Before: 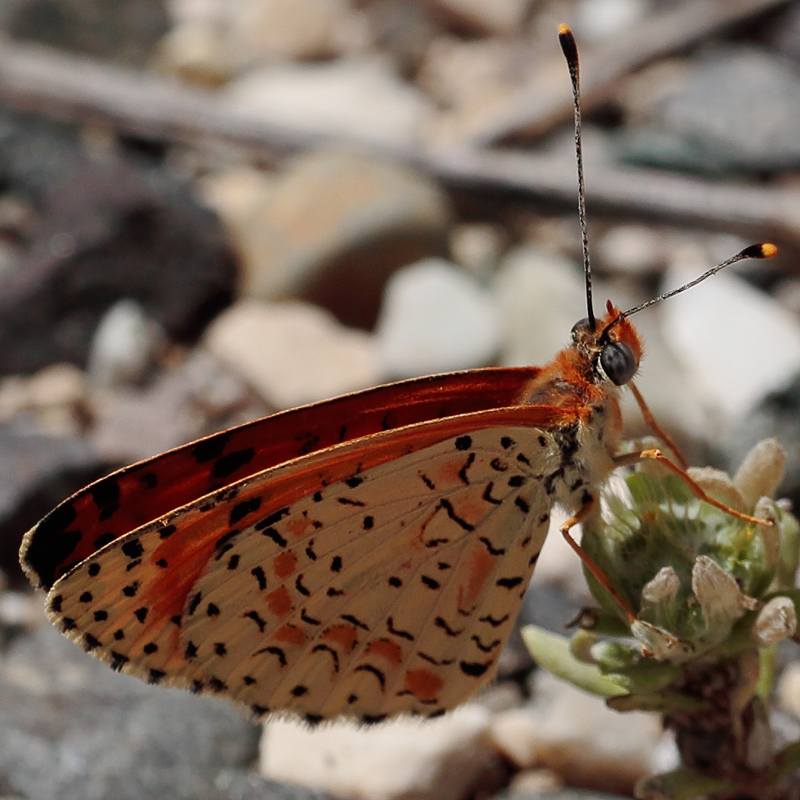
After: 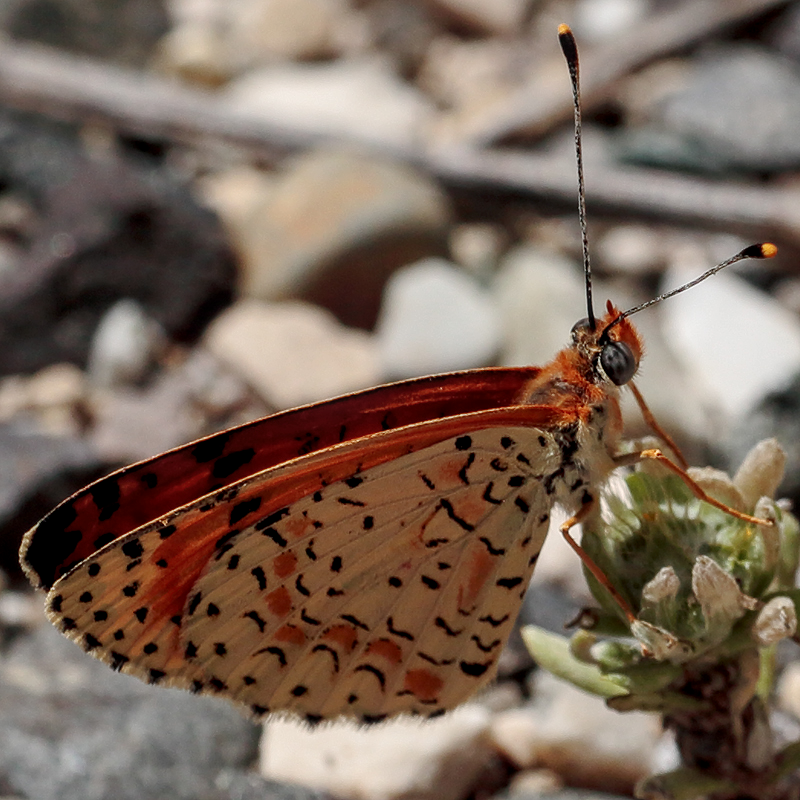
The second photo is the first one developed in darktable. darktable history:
local contrast: detail 130%
shadows and highlights: radius 125.46, shadows 30.51, highlights -30.51, low approximation 0.01, soften with gaussian
